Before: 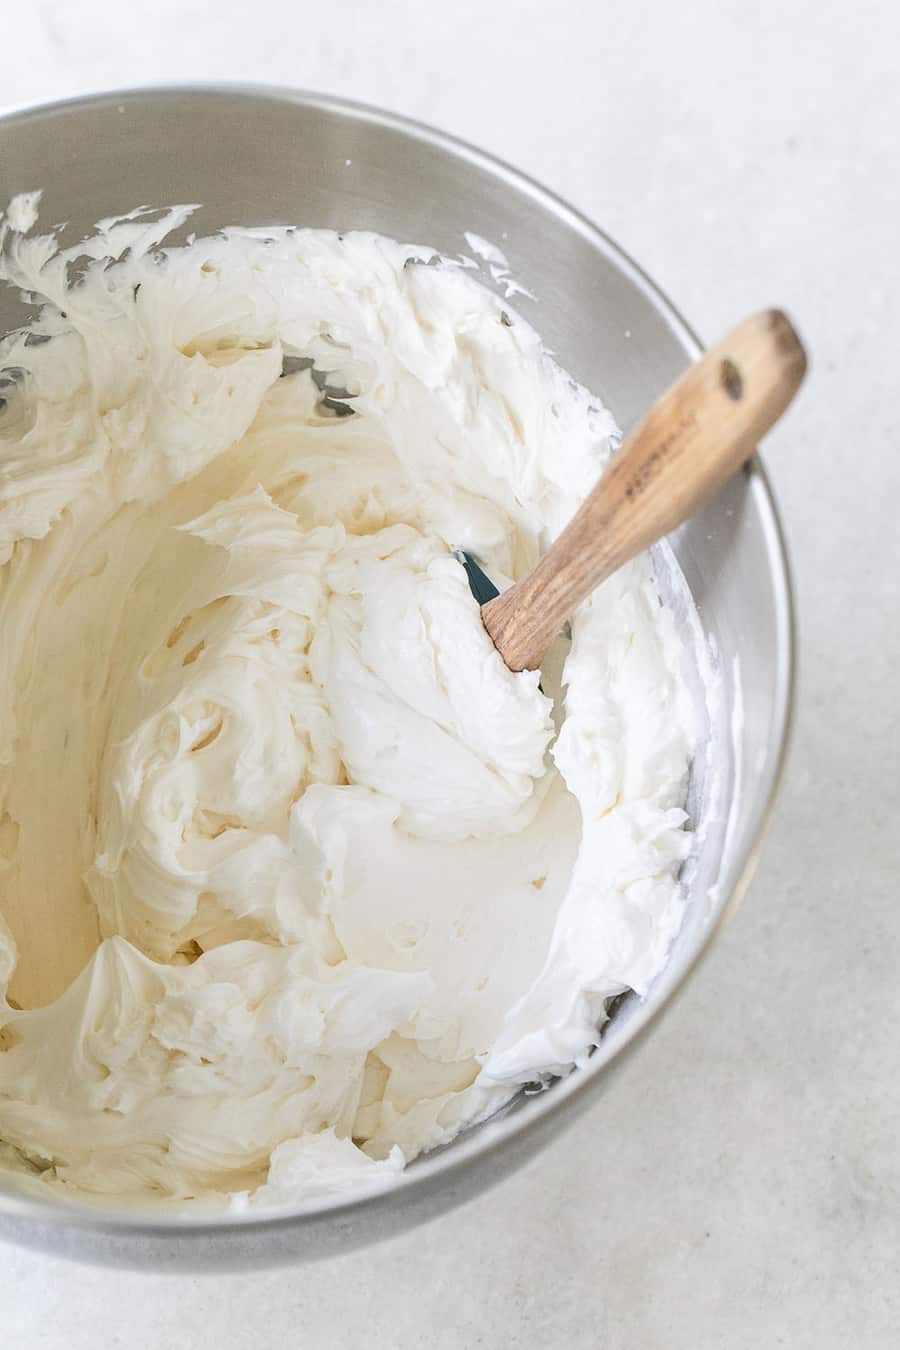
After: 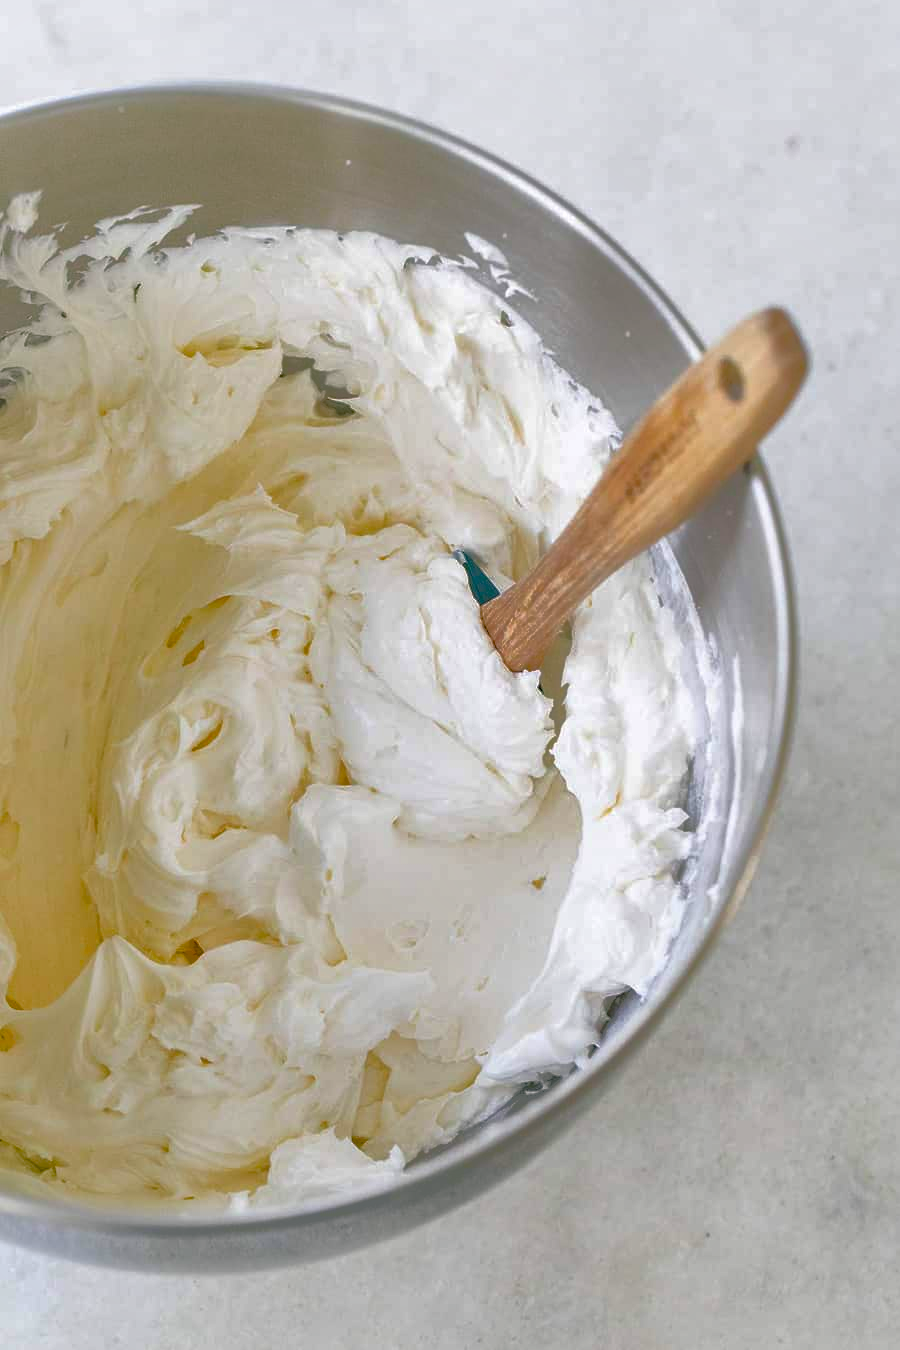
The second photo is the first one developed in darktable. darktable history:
shadows and highlights: shadows 39.96, highlights -59.94
color balance rgb: shadows lift › chroma 2.507%, shadows lift › hue 188.54°, linear chroma grading › shadows 9.754%, linear chroma grading › highlights 9.21%, linear chroma grading › global chroma 15.477%, linear chroma grading › mid-tones 14.998%, perceptual saturation grading › global saturation 20.86%, perceptual saturation grading › highlights -19.704%, perceptual saturation grading › shadows 29.249%
